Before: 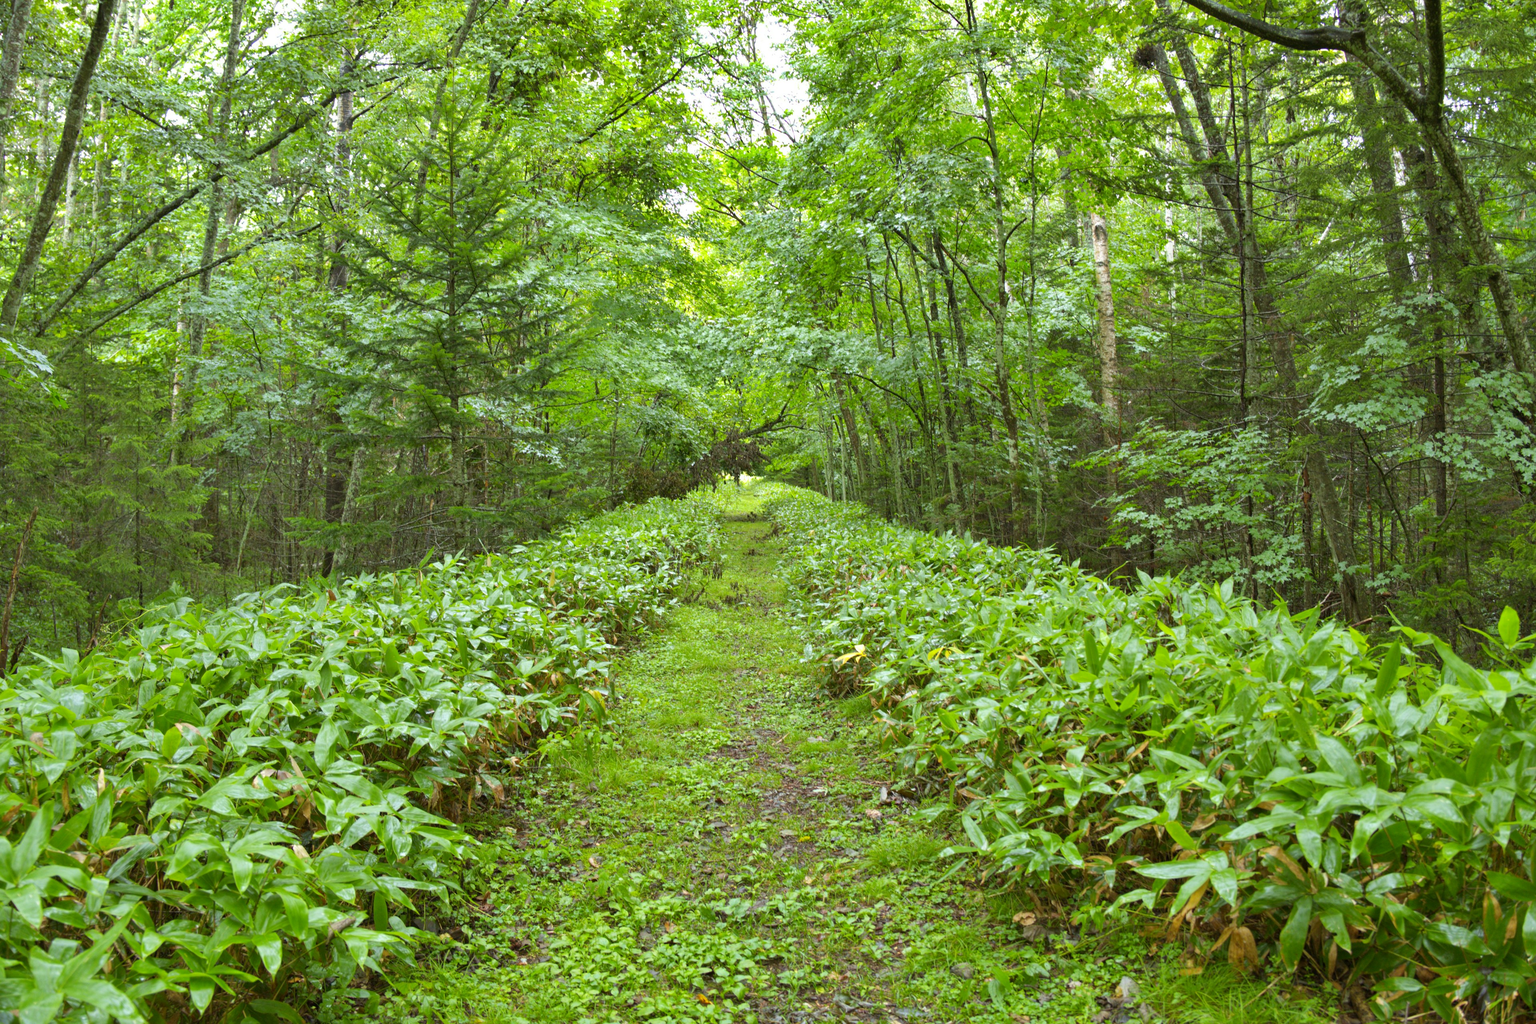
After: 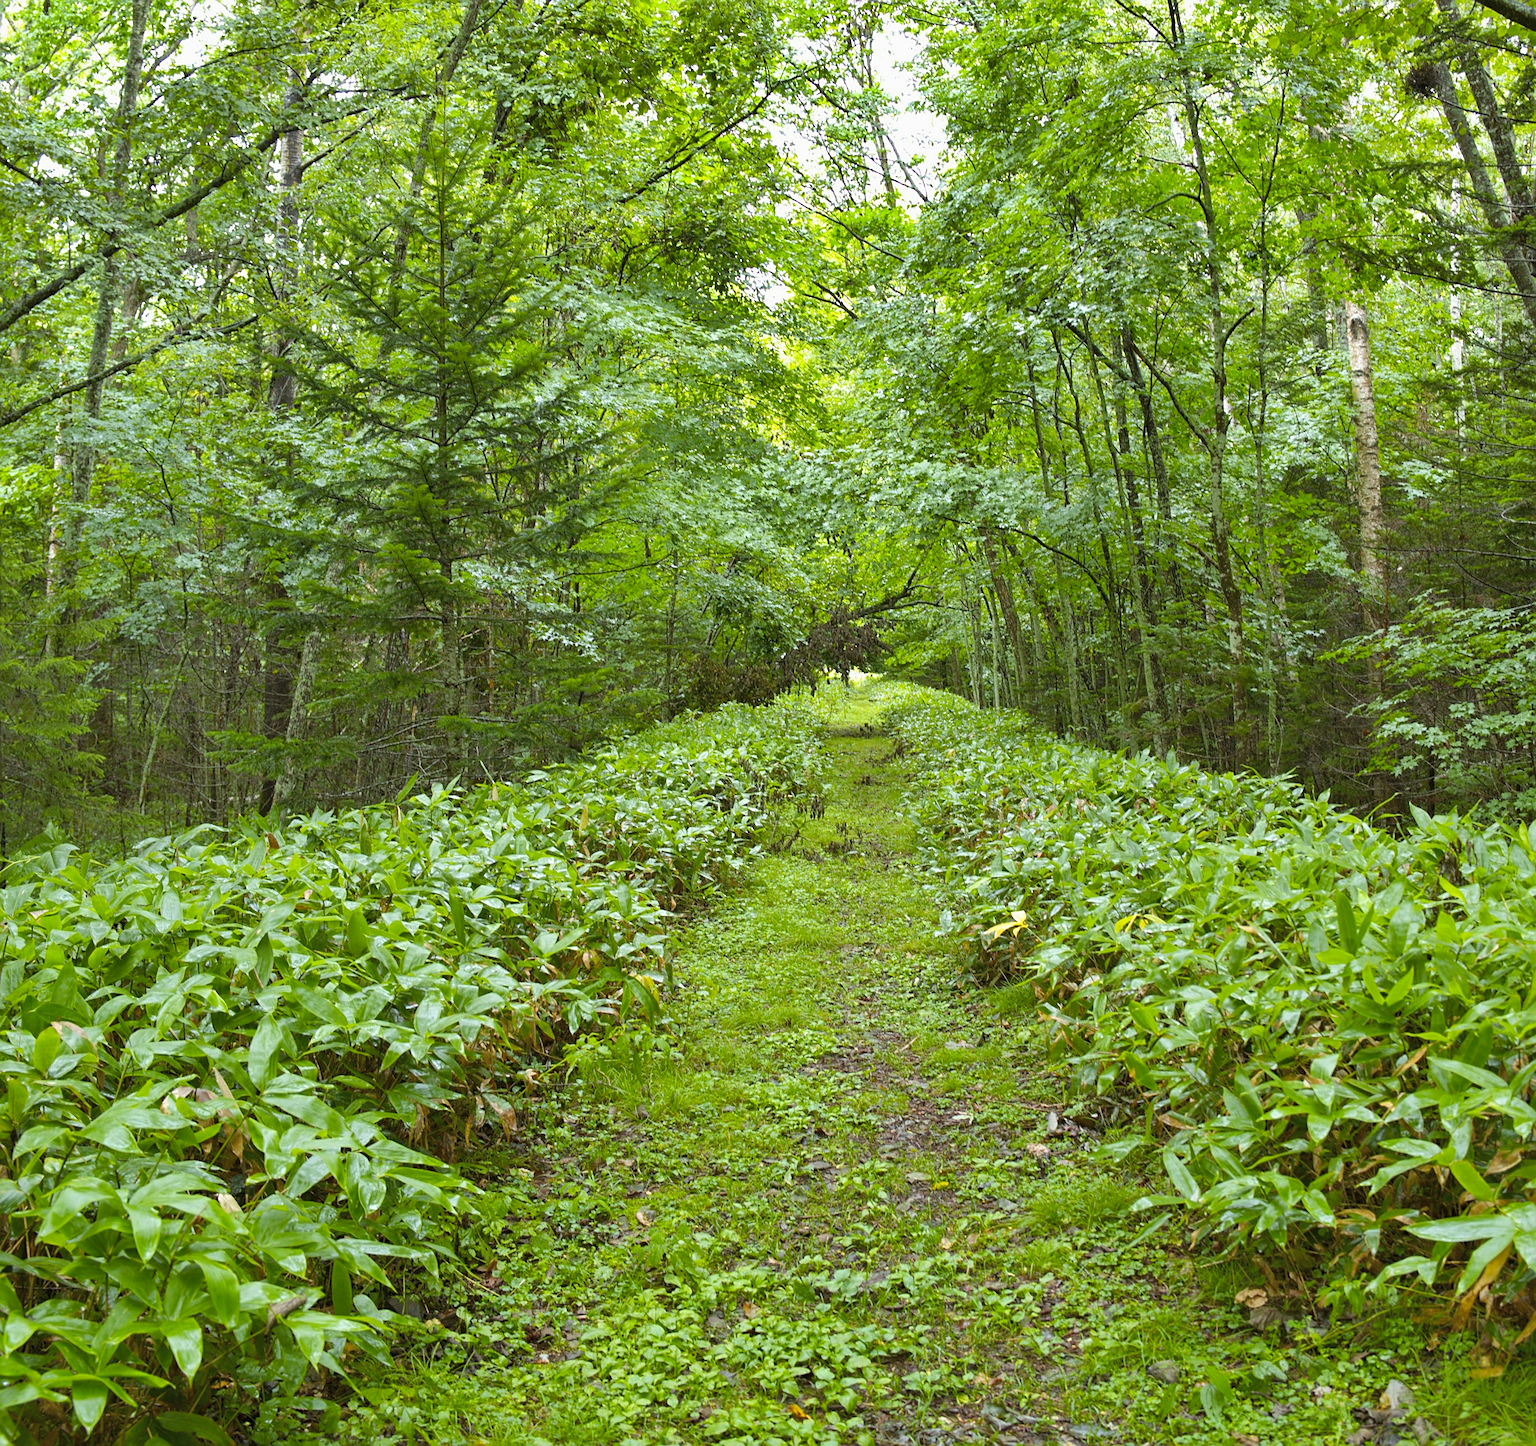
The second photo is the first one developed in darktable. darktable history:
crop and rotate: left 9.061%, right 20.142%
color balance rgb: linear chroma grading › shadows -8%, linear chroma grading › global chroma 10%, perceptual saturation grading › global saturation 2%, perceptual saturation grading › highlights -2%, perceptual saturation grading › mid-tones 4%, perceptual saturation grading › shadows 8%, perceptual brilliance grading › global brilliance 2%, perceptual brilliance grading › highlights -4%, global vibrance 16%, saturation formula JzAzBz (2021)
color correction: saturation 0.8
sharpen: on, module defaults
